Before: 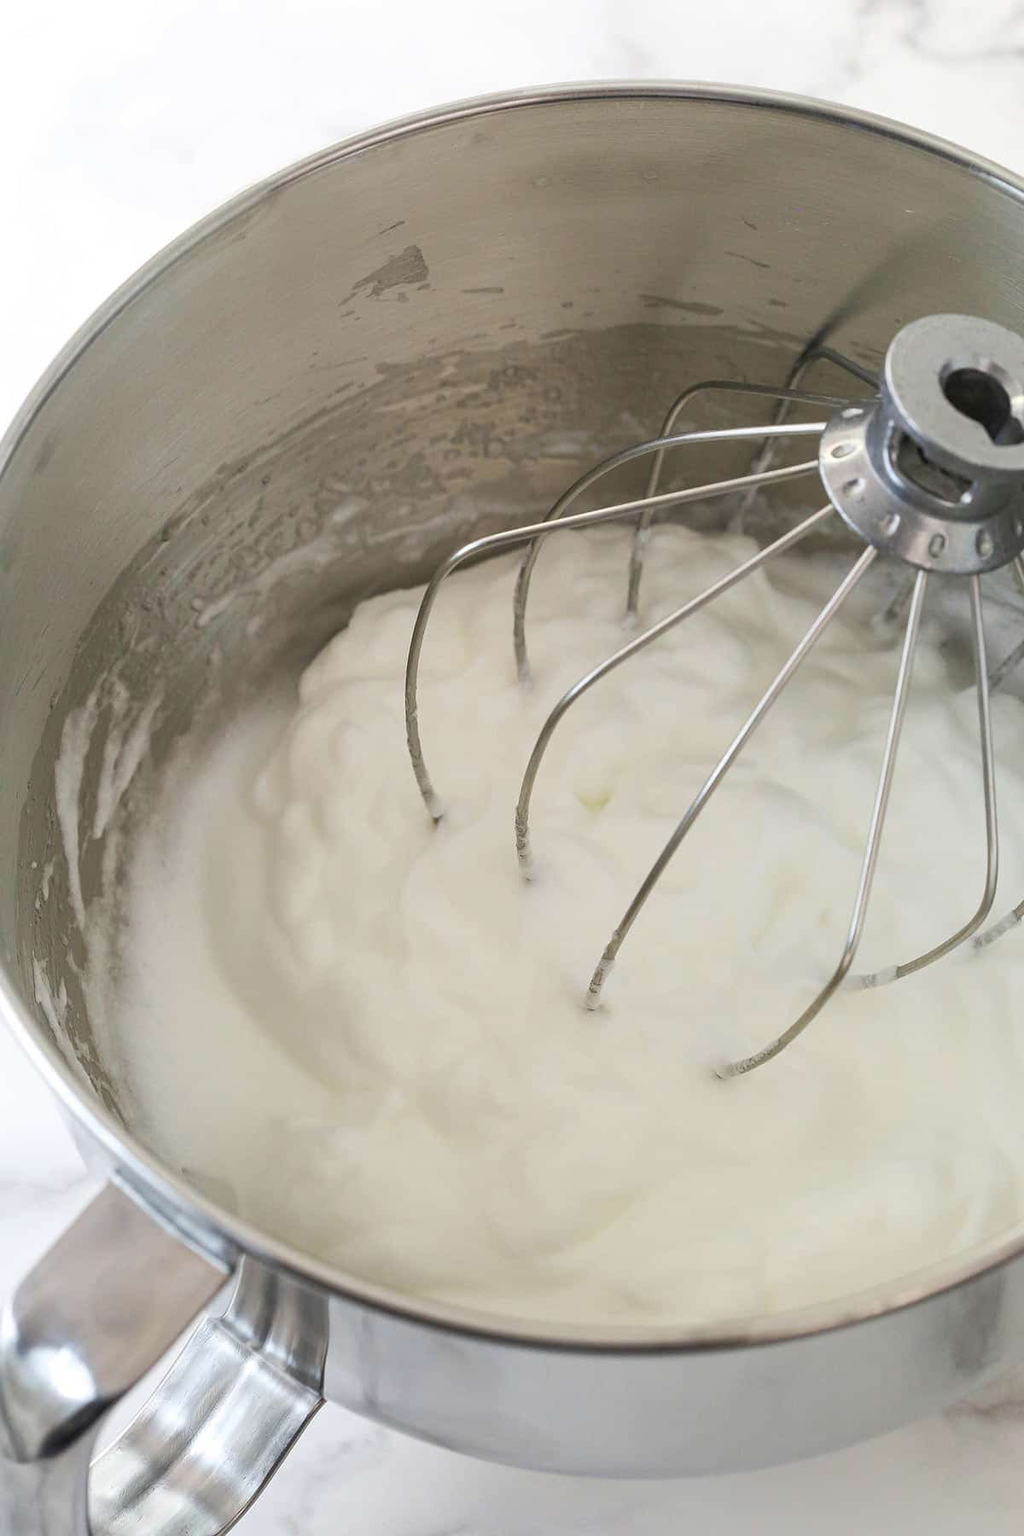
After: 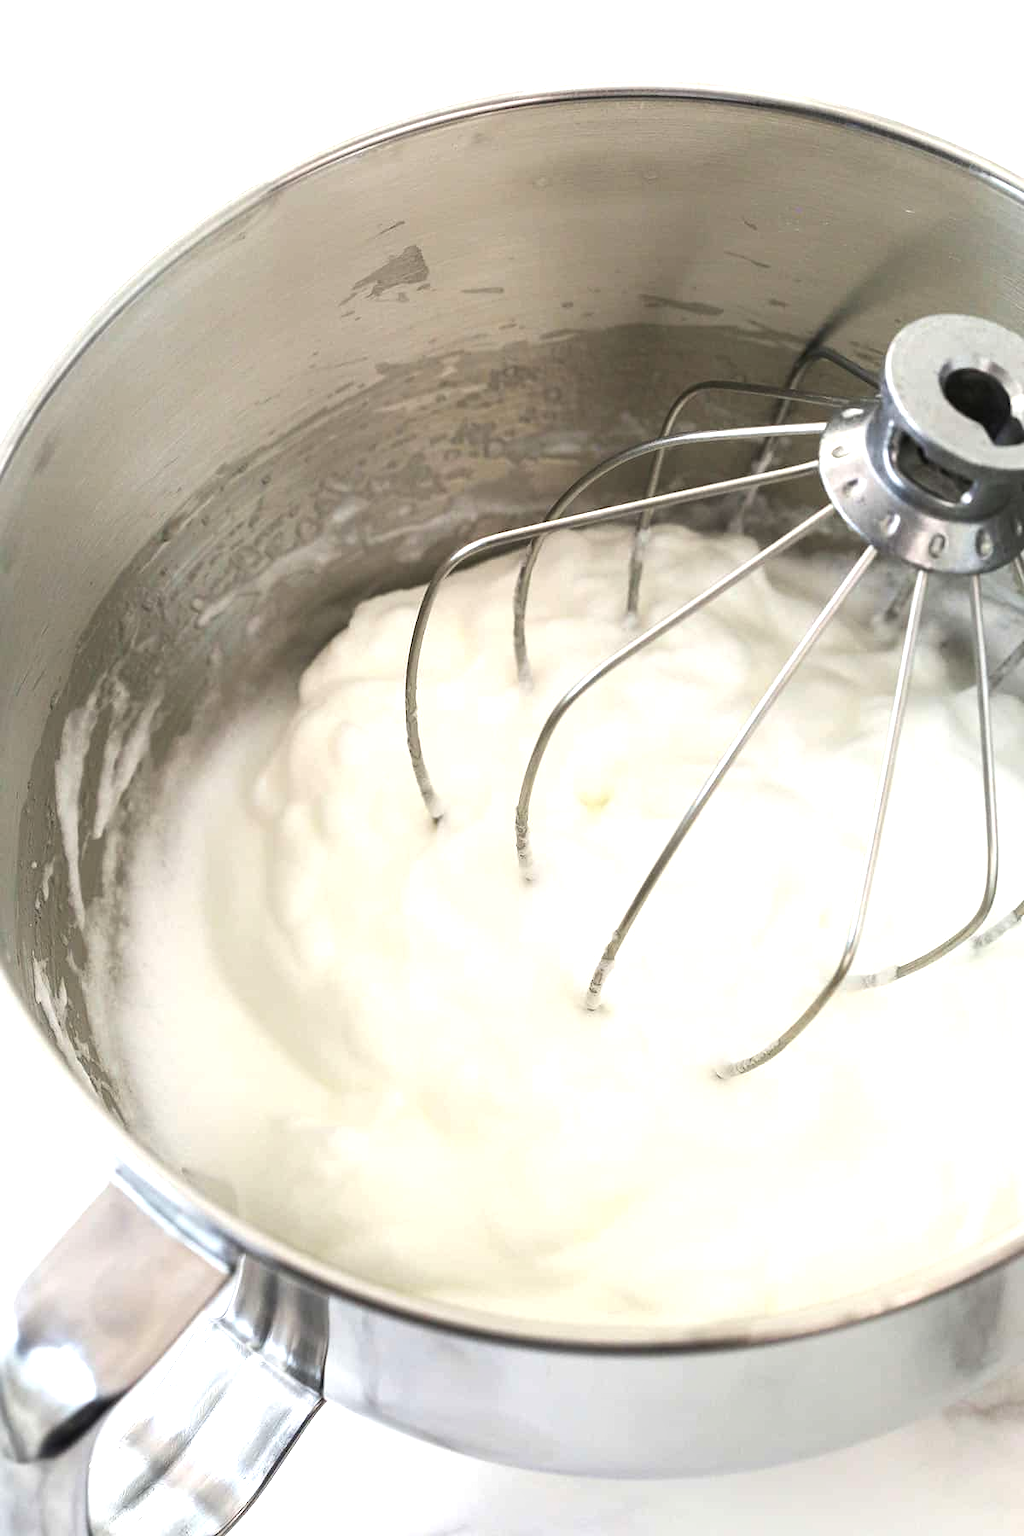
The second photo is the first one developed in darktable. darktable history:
tone equalizer: -8 EV -1.11 EV, -7 EV -1.04 EV, -6 EV -0.847 EV, -5 EV -0.548 EV, -3 EV 0.551 EV, -2 EV 0.837 EV, -1 EV 0.986 EV, +0 EV 1.07 EV, edges refinement/feathering 500, mask exposure compensation -1.57 EV, preserve details guided filter
